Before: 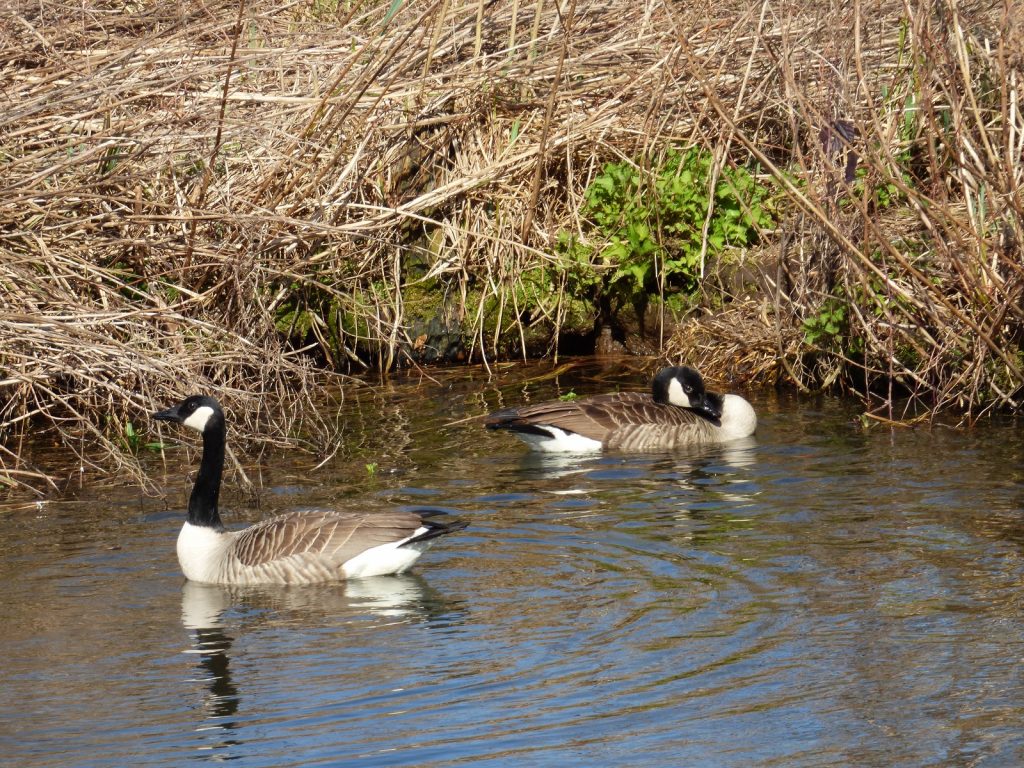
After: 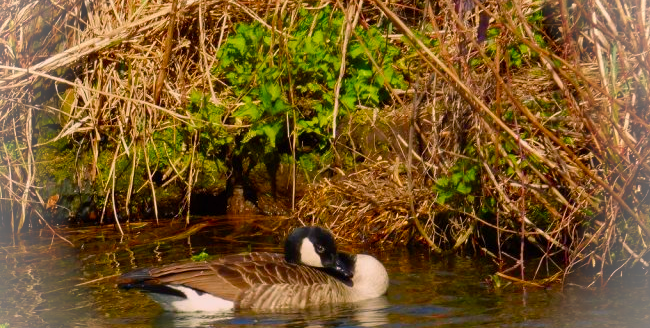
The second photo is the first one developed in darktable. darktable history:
exposure: exposure -0.362 EV, compensate exposure bias true, compensate highlight preservation false
contrast brightness saturation: saturation 0.487
color balance rgb: highlights gain › chroma 2.478%, highlights gain › hue 37.02°, perceptual saturation grading › global saturation 20.79%, perceptual saturation grading › highlights -19.857%, perceptual saturation grading › shadows 29.366%
crop: left 36.031%, top 18.282%, right 0.43%, bottom 38.95%
vignetting: brightness 0.288, saturation 0.002, unbound false
